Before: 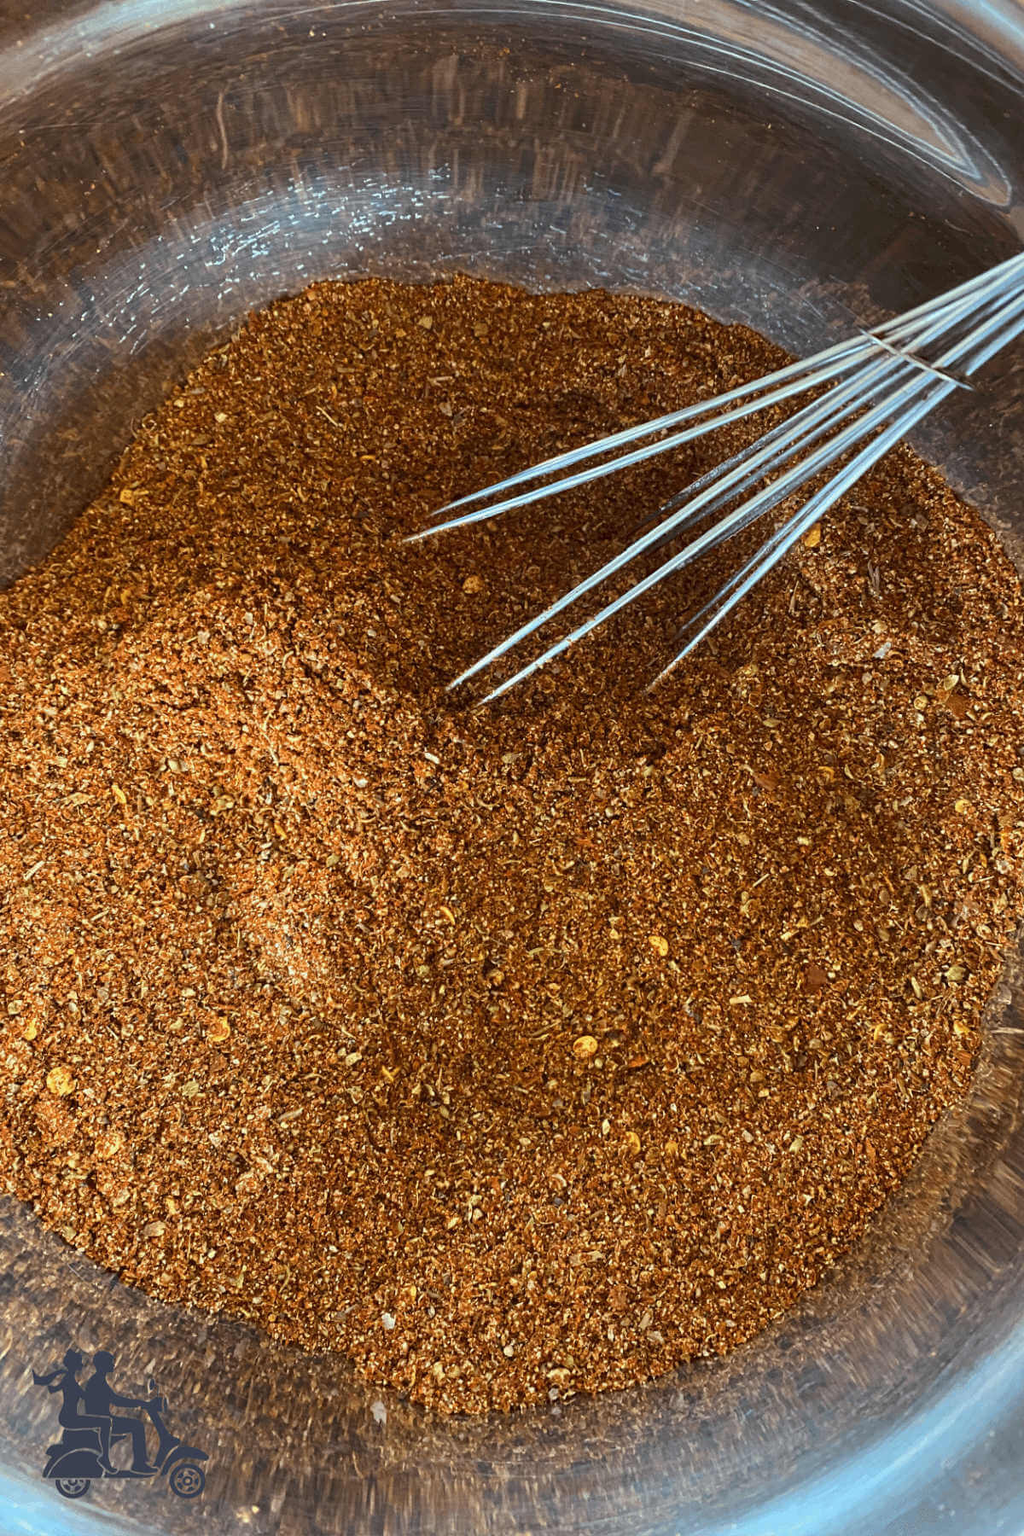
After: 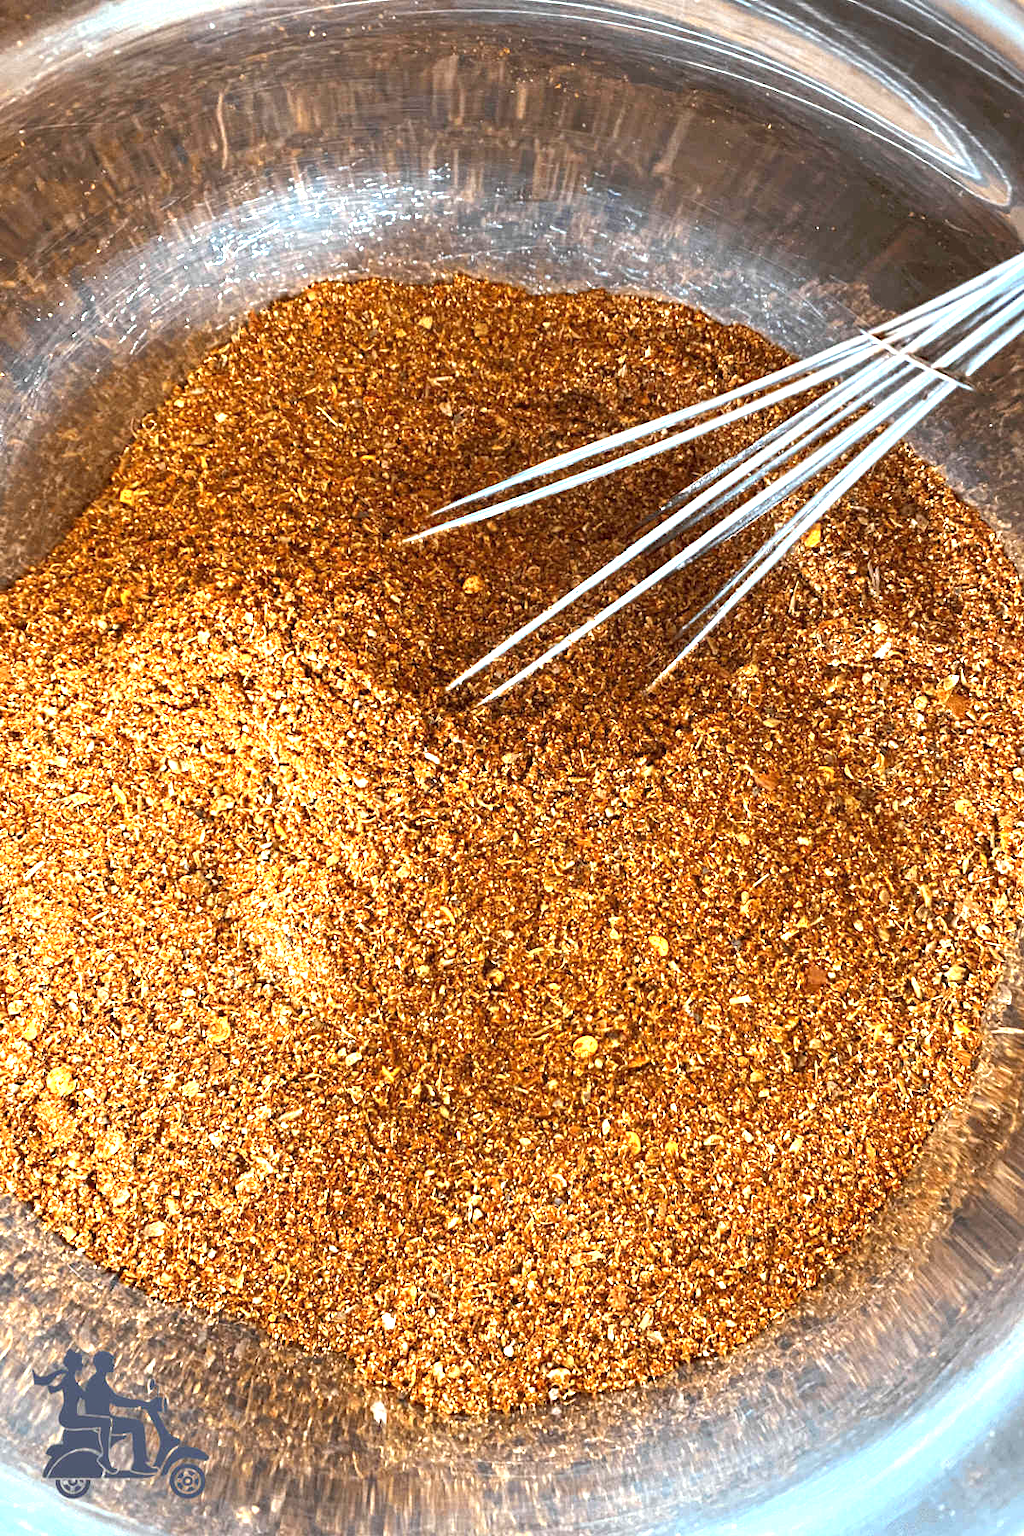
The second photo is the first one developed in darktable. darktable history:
exposure: black level correction 0, exposure 1.099 EV, compensate highlight preservation false
tone equalizer: -8 EV -0.418 EV, -7 EV -0.373 EV, -6 EV -0.358 EV, -5 EV -0.243 EV, -3 EV 0.206 EV, -2 EV 0.322 EV, -1 EV 0.393 EV, +0 EV 0.428 EV
contrast equalizer: y [[0.627 ×6], [0.563 ×6], [0 ×6], [0 ×6], [0 ×6]], mix 0.155
vignetting: fall-off radius 61.21%, saturation -0.016
contrast brightness saturation: contrast -0.012, brightness -0.009, saturation 0.043
